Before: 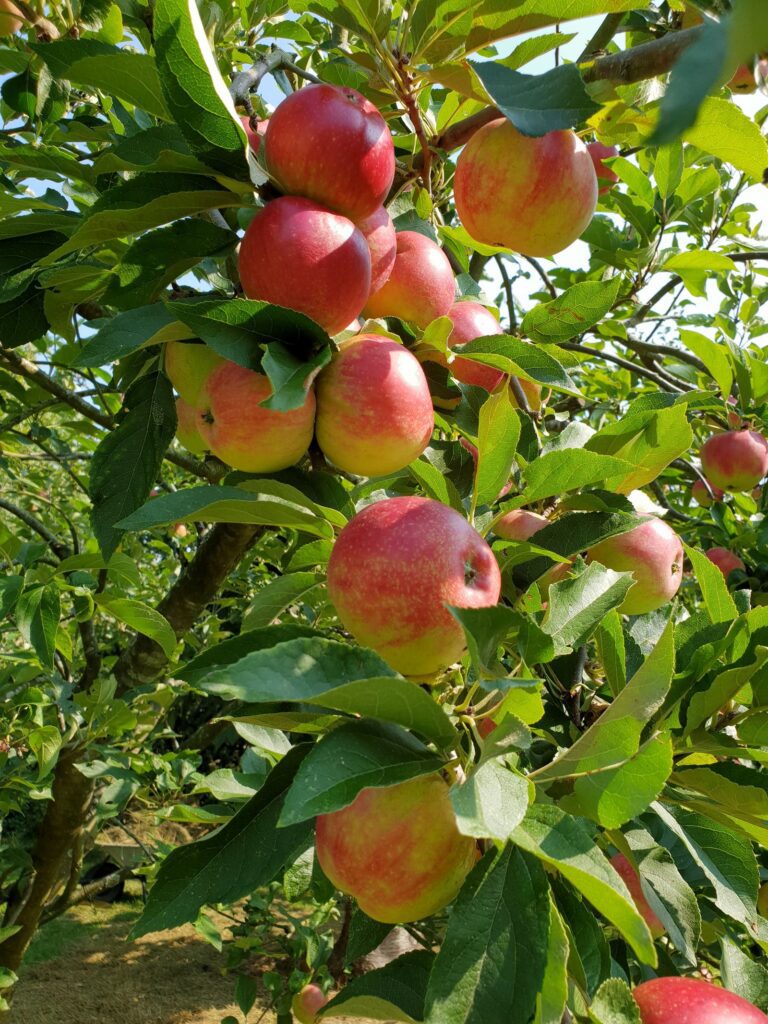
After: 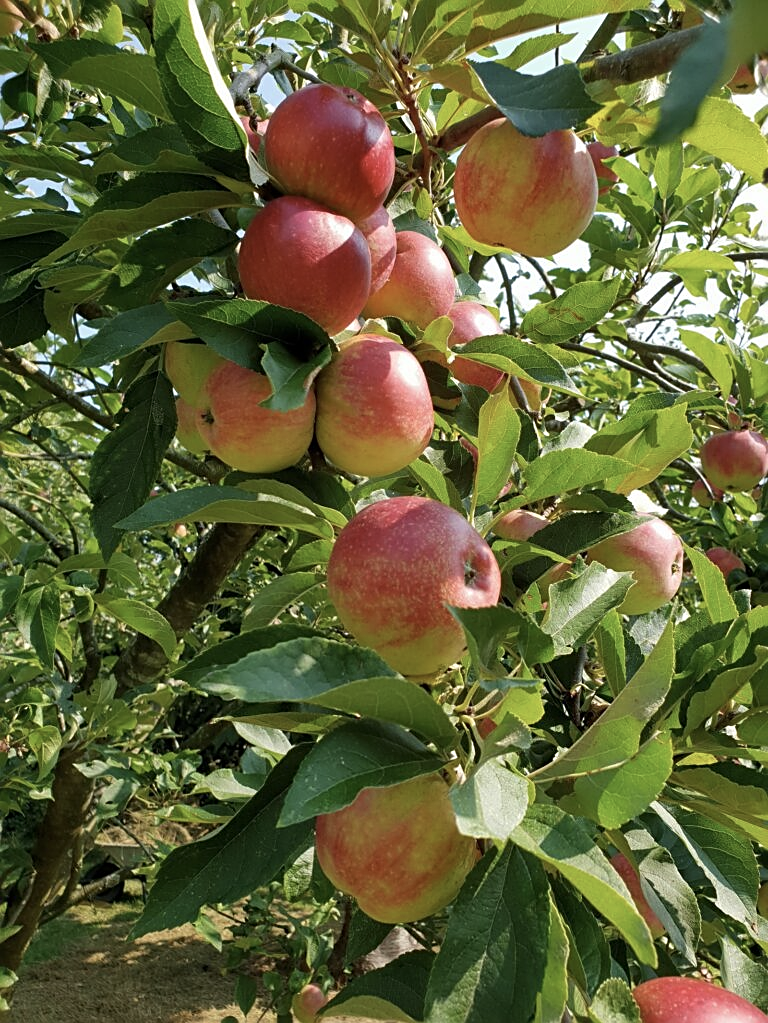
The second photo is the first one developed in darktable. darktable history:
crop: bottom 0.071%
sharpen: on, module defaults
contrast brightness saturation: contrast 0.06, brightness -0.01, saturation -0.23
